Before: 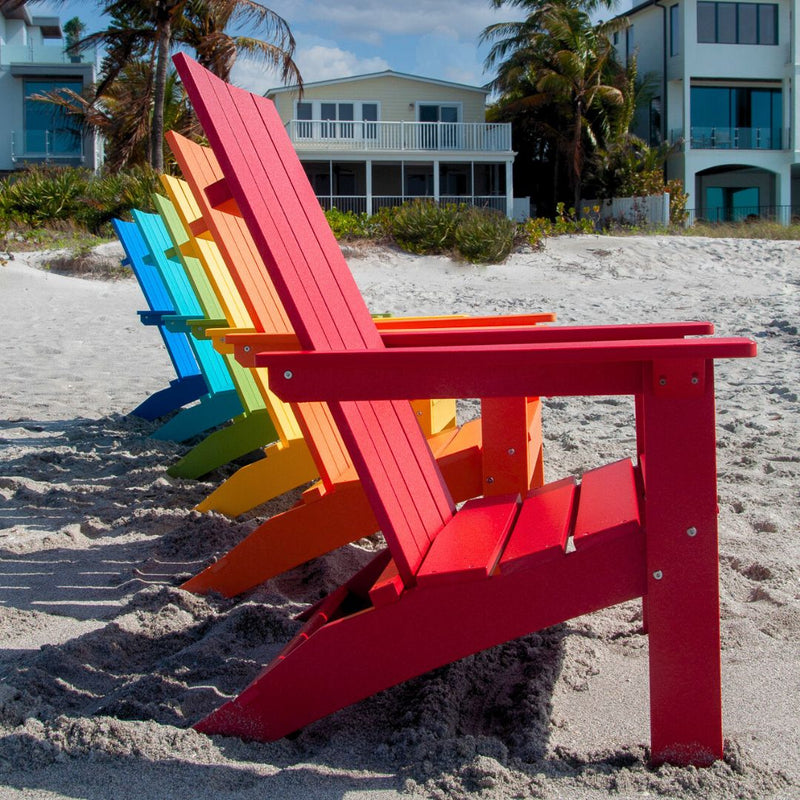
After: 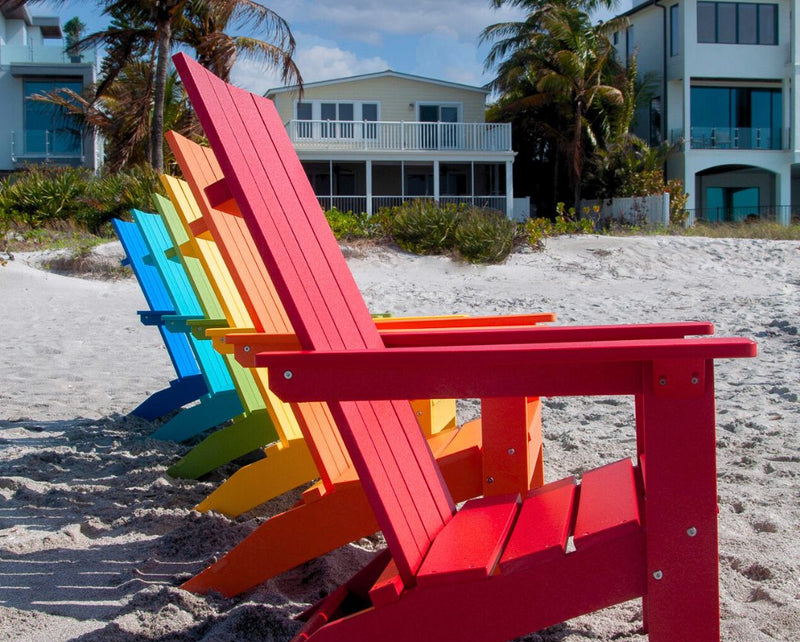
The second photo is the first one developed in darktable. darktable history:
white balance: red 1.004, blue 1.024
crop: bottom 19.644%
